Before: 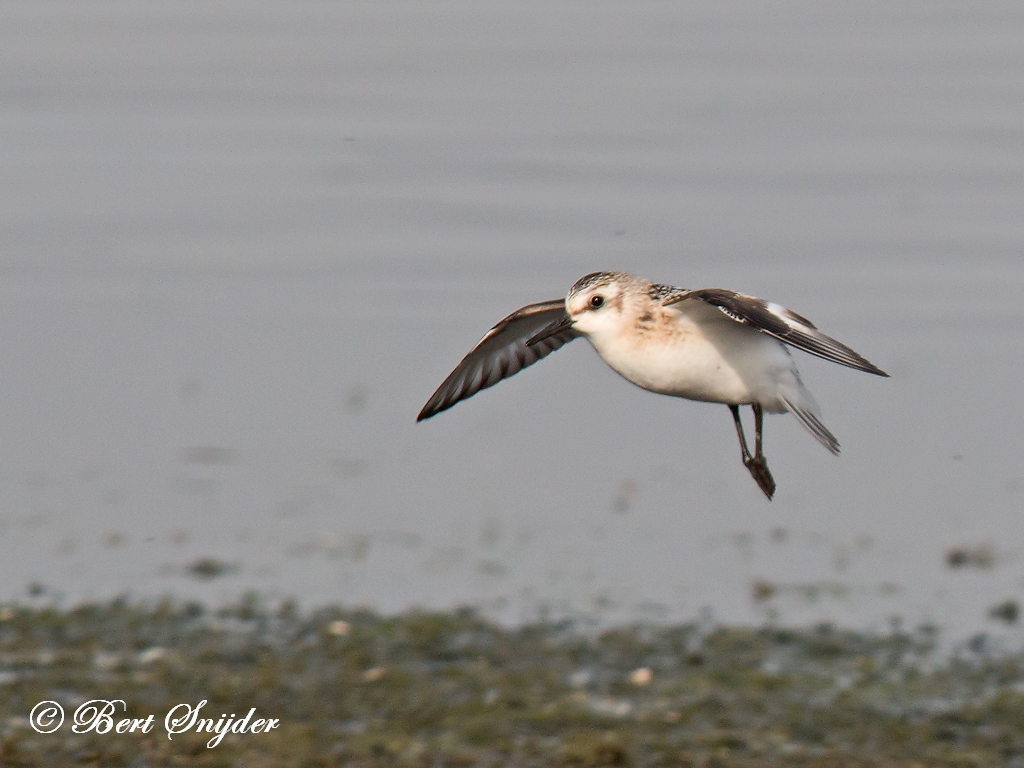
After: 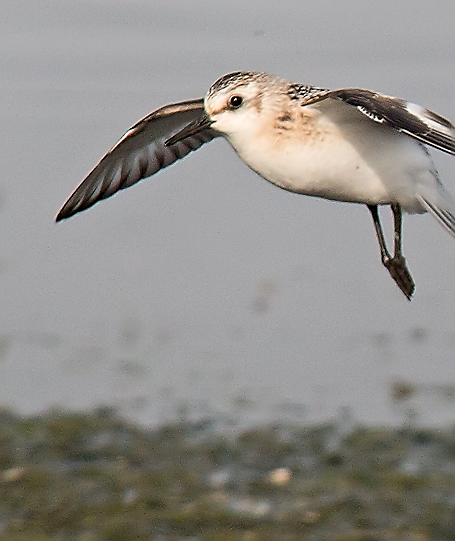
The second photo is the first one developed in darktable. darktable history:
shadows and highlights: shadows -41.56, highlights 62.98, soften with gaussian
crop: left 35.307%, top 26.096%, right 20.227%, bottom 3.442%
sharpen: radius 1.348, amount 1.245, threshold 0.681
